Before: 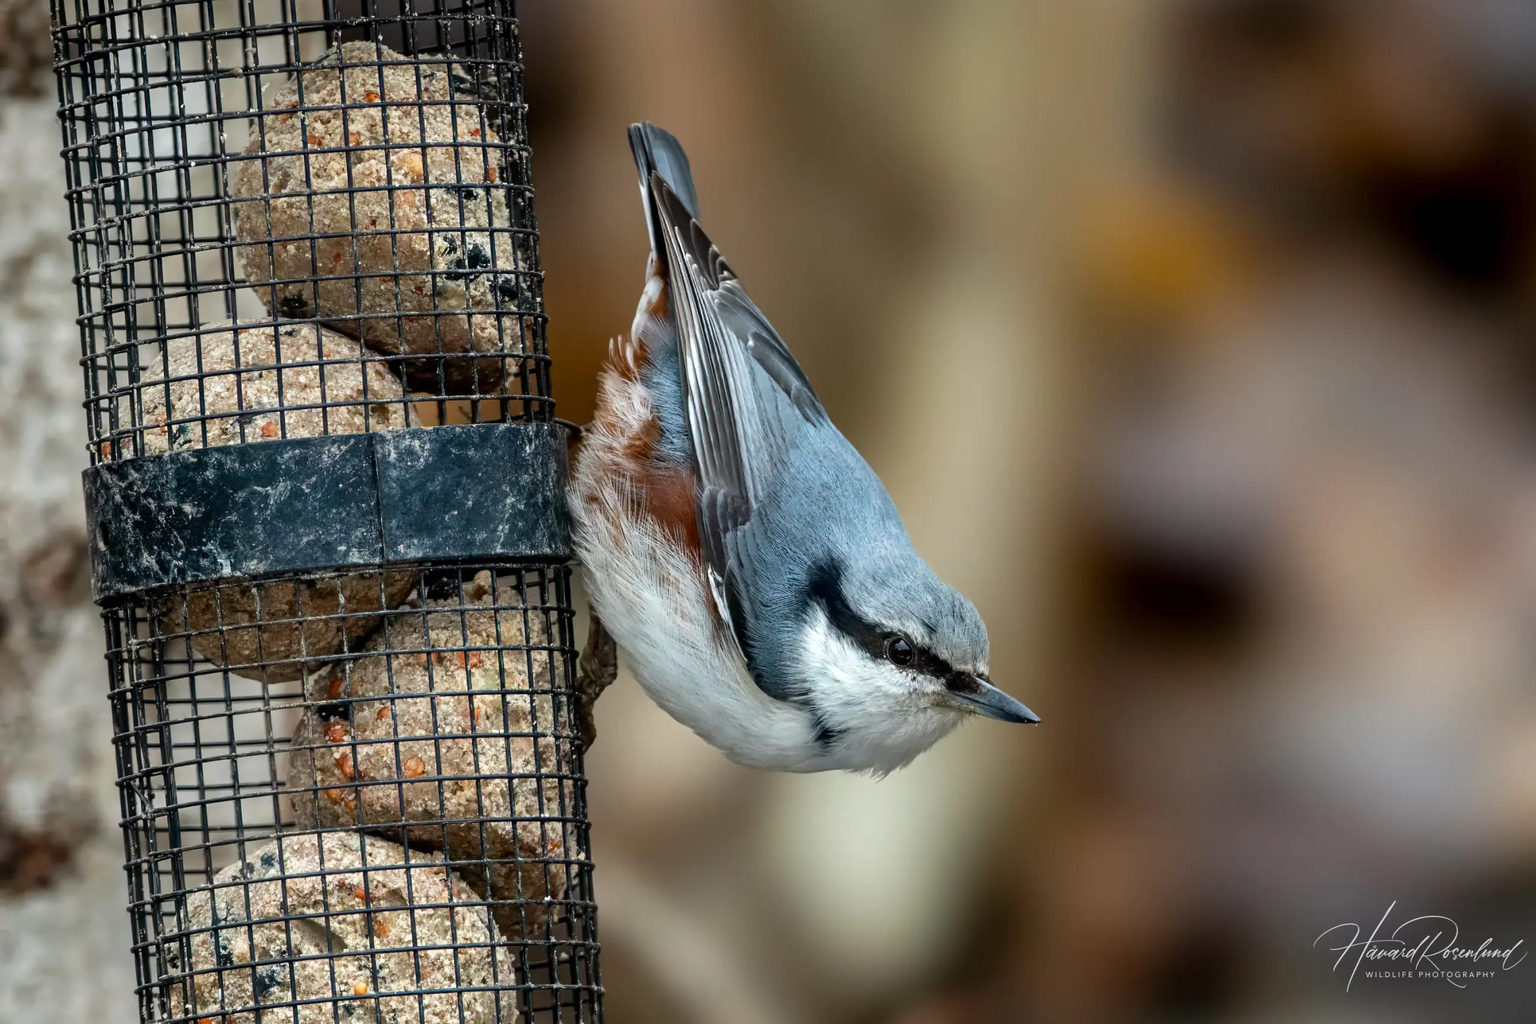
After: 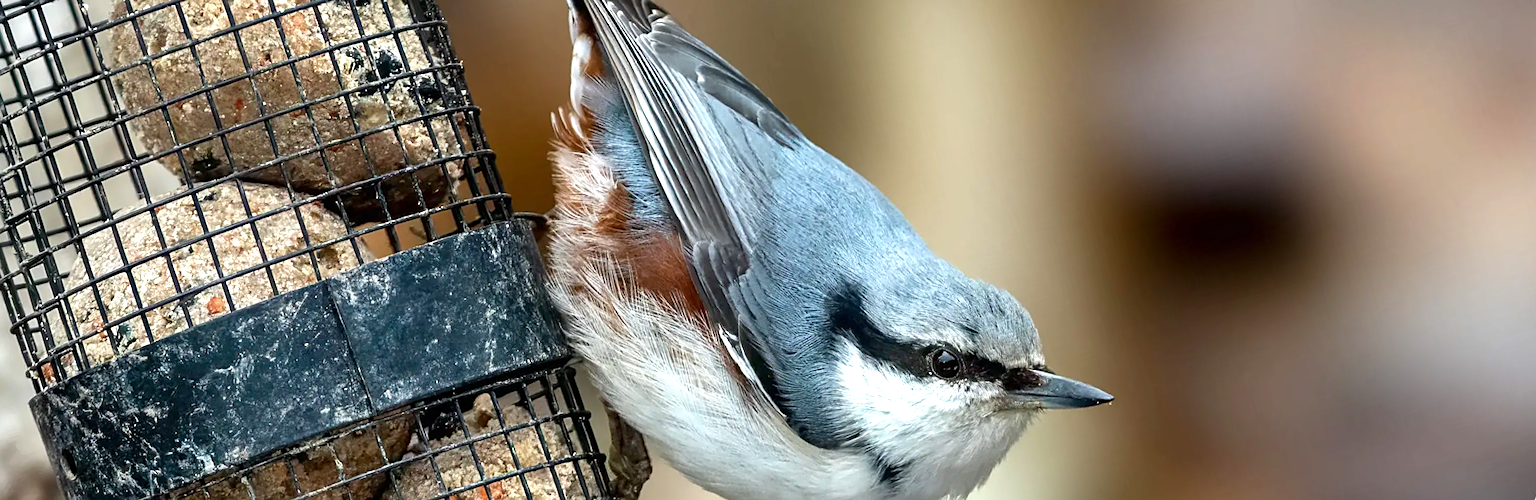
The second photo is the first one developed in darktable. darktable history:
exposure: exposure 0.6 EV, compensate highlight preservation false
crop: top 16.727%, bottom 16.727%
sharpen: on, module defaults
rotate and perspective: rotation -14.8°, crop left 0.1, crop right 0.903, crop top 0.25, crop bottom 0.748
